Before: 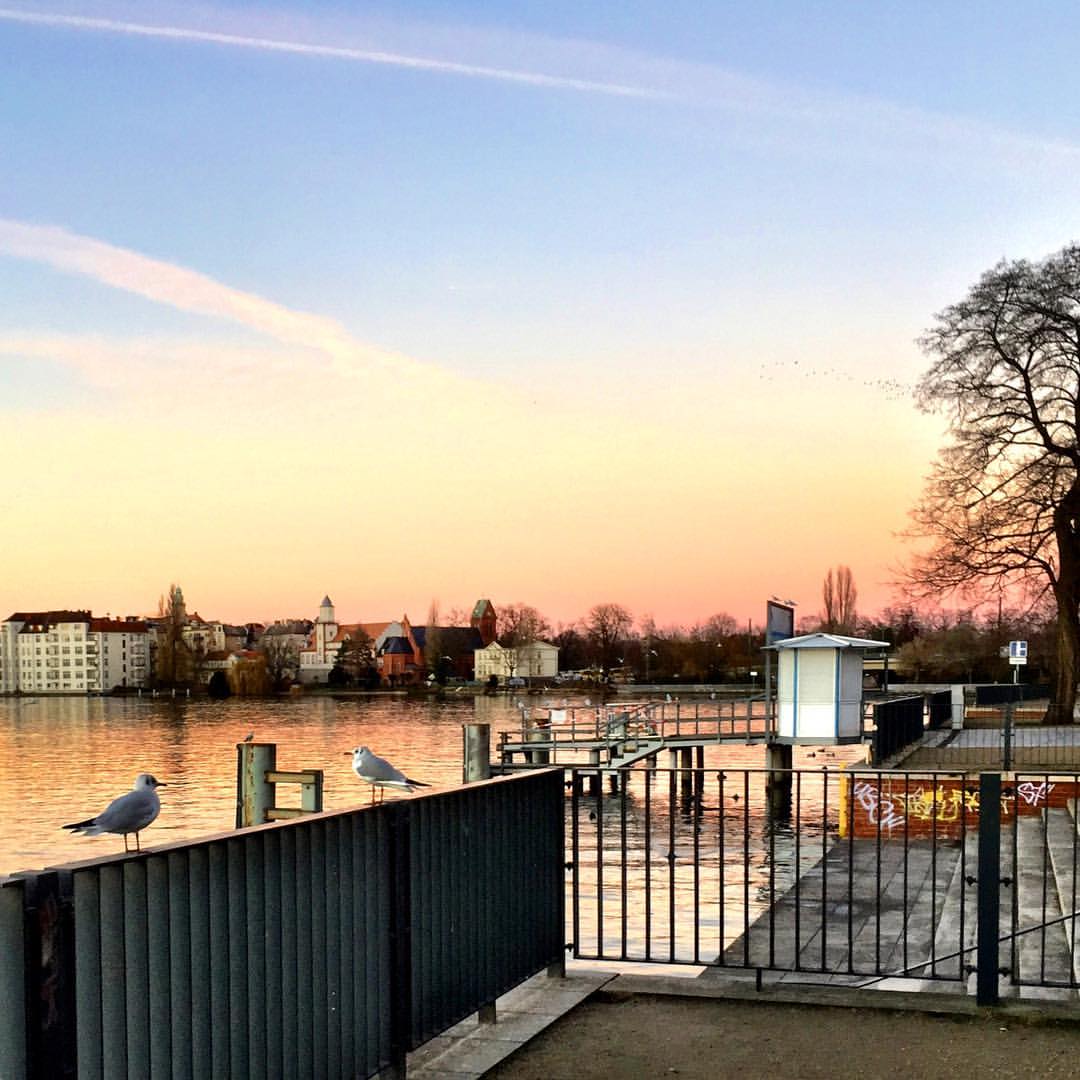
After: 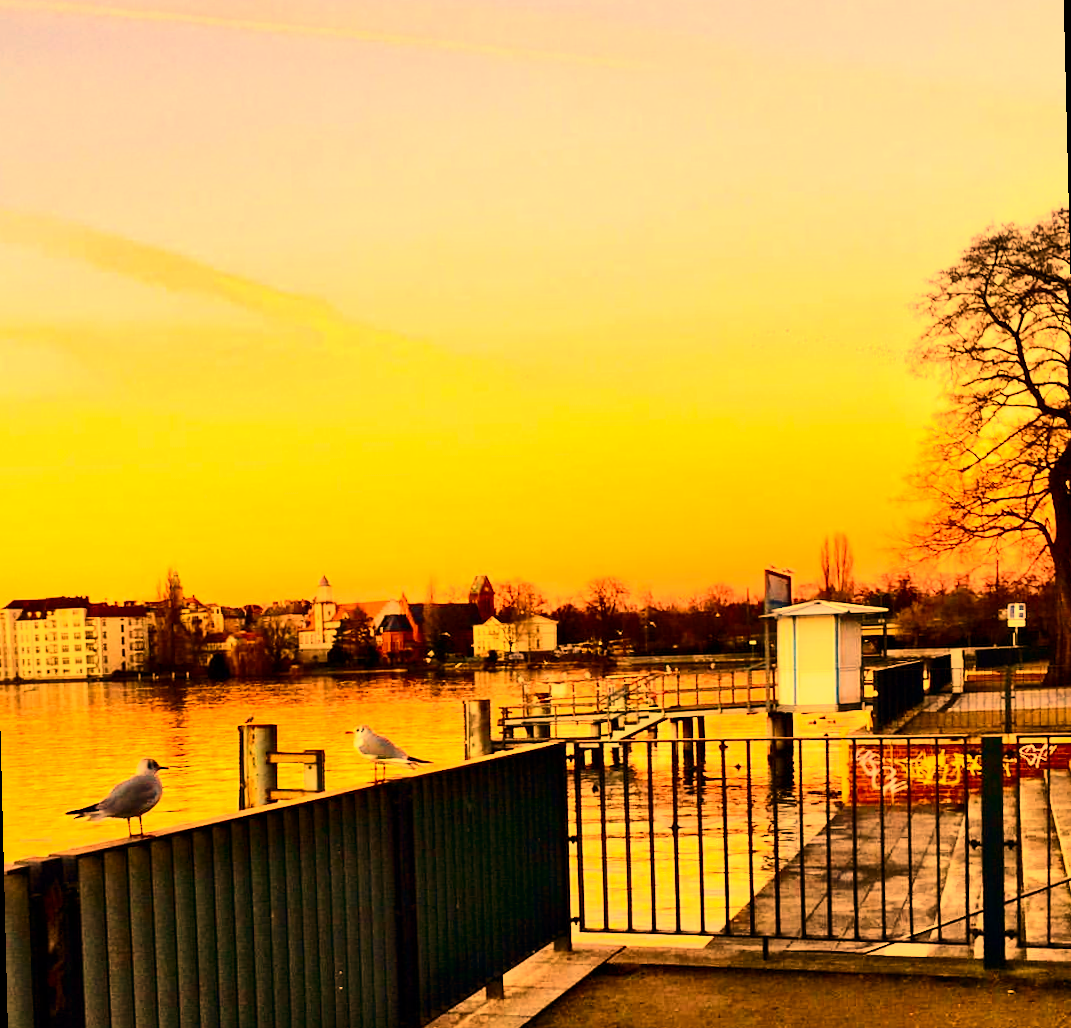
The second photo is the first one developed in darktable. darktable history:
white balance: red 1.467, blue 0.684
color balance rgb: perceptual saturation grading › global saturation 25%, perceptual brilliance grading › mid-tones 10%, perceptual brilliance grading › shadows 15%, global vibrance 20%
rotate and perspective: rotation -1.42°, crop left 0.016, crop right 0.984, crop top 0.035, crop bottom 0.965
contrast brightness saturation: contrast 0.28
